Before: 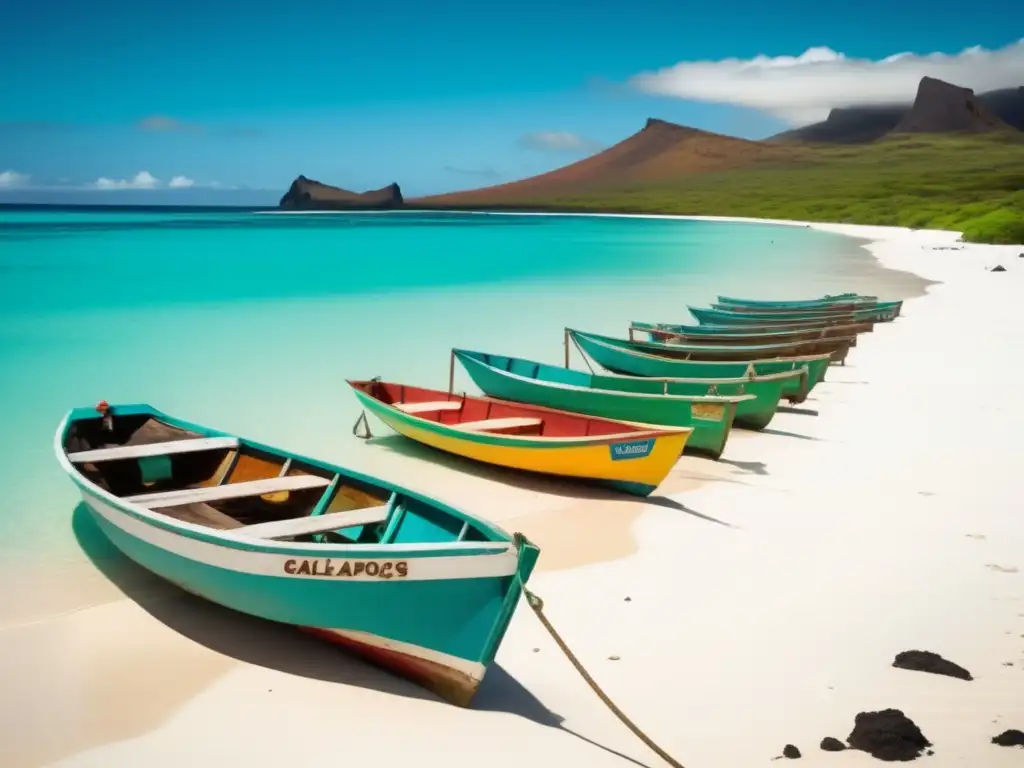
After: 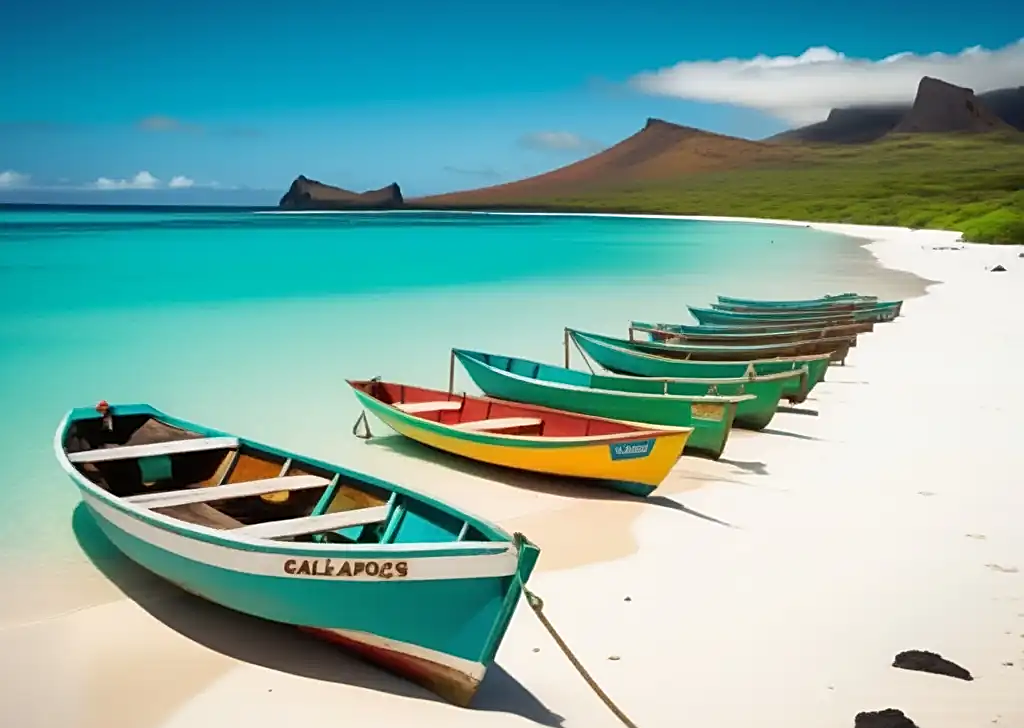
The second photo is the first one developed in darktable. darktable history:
crop and rotate: top 0%, bottom 5.089%
sharpen: on, module defaults
